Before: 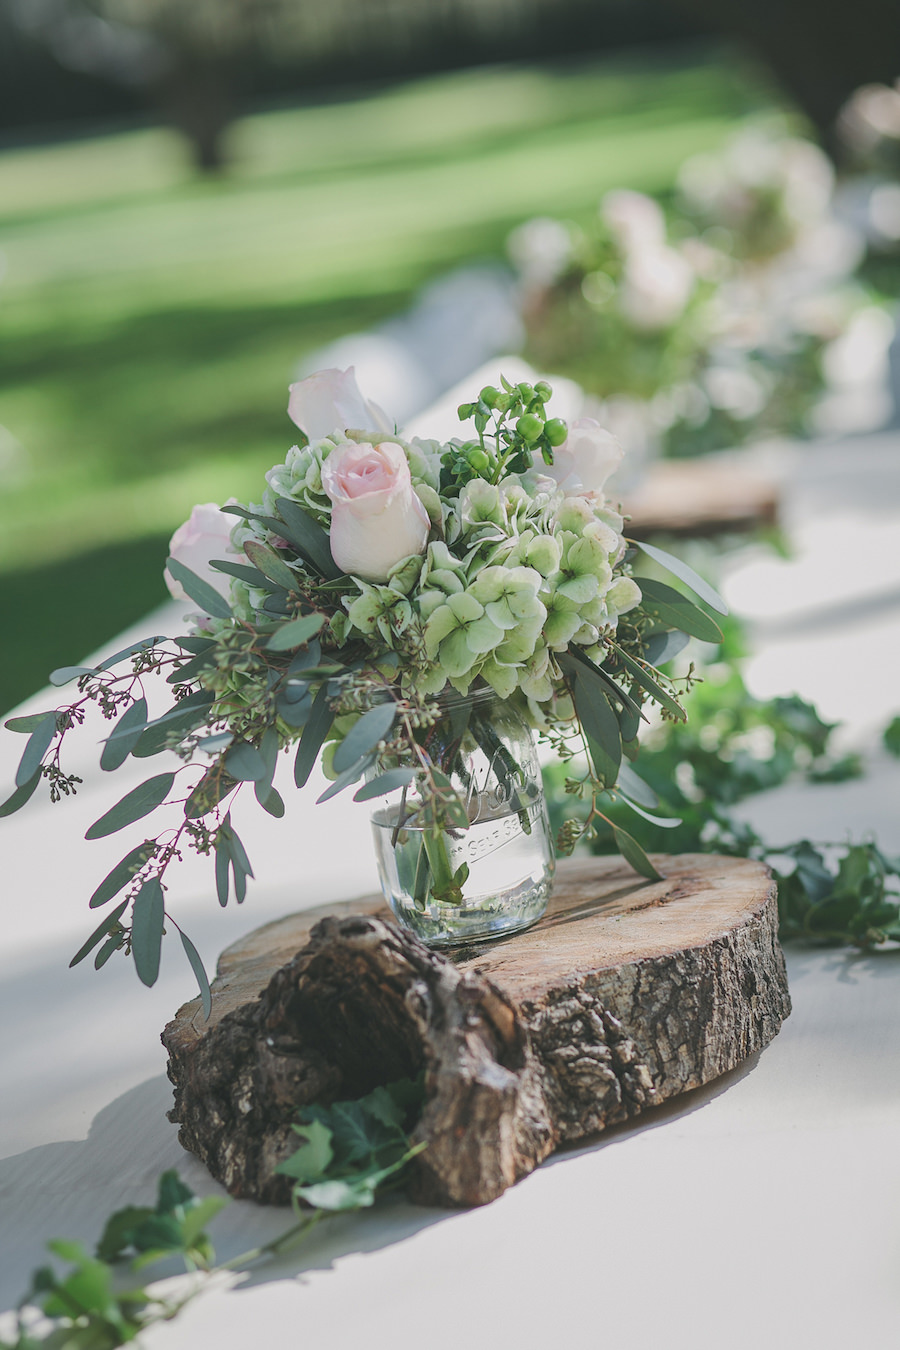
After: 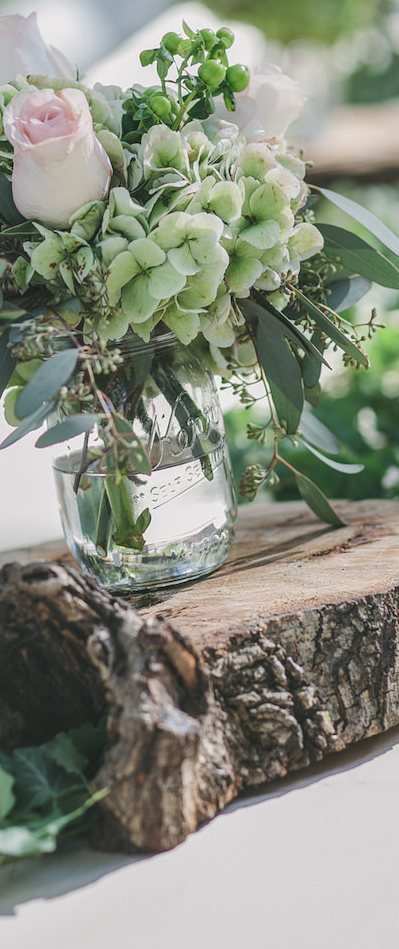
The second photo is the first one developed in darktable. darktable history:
local contrast: detail 130%
crop: left 35.432%, top 26.233%, right 20.145%, bottom 3.432%
